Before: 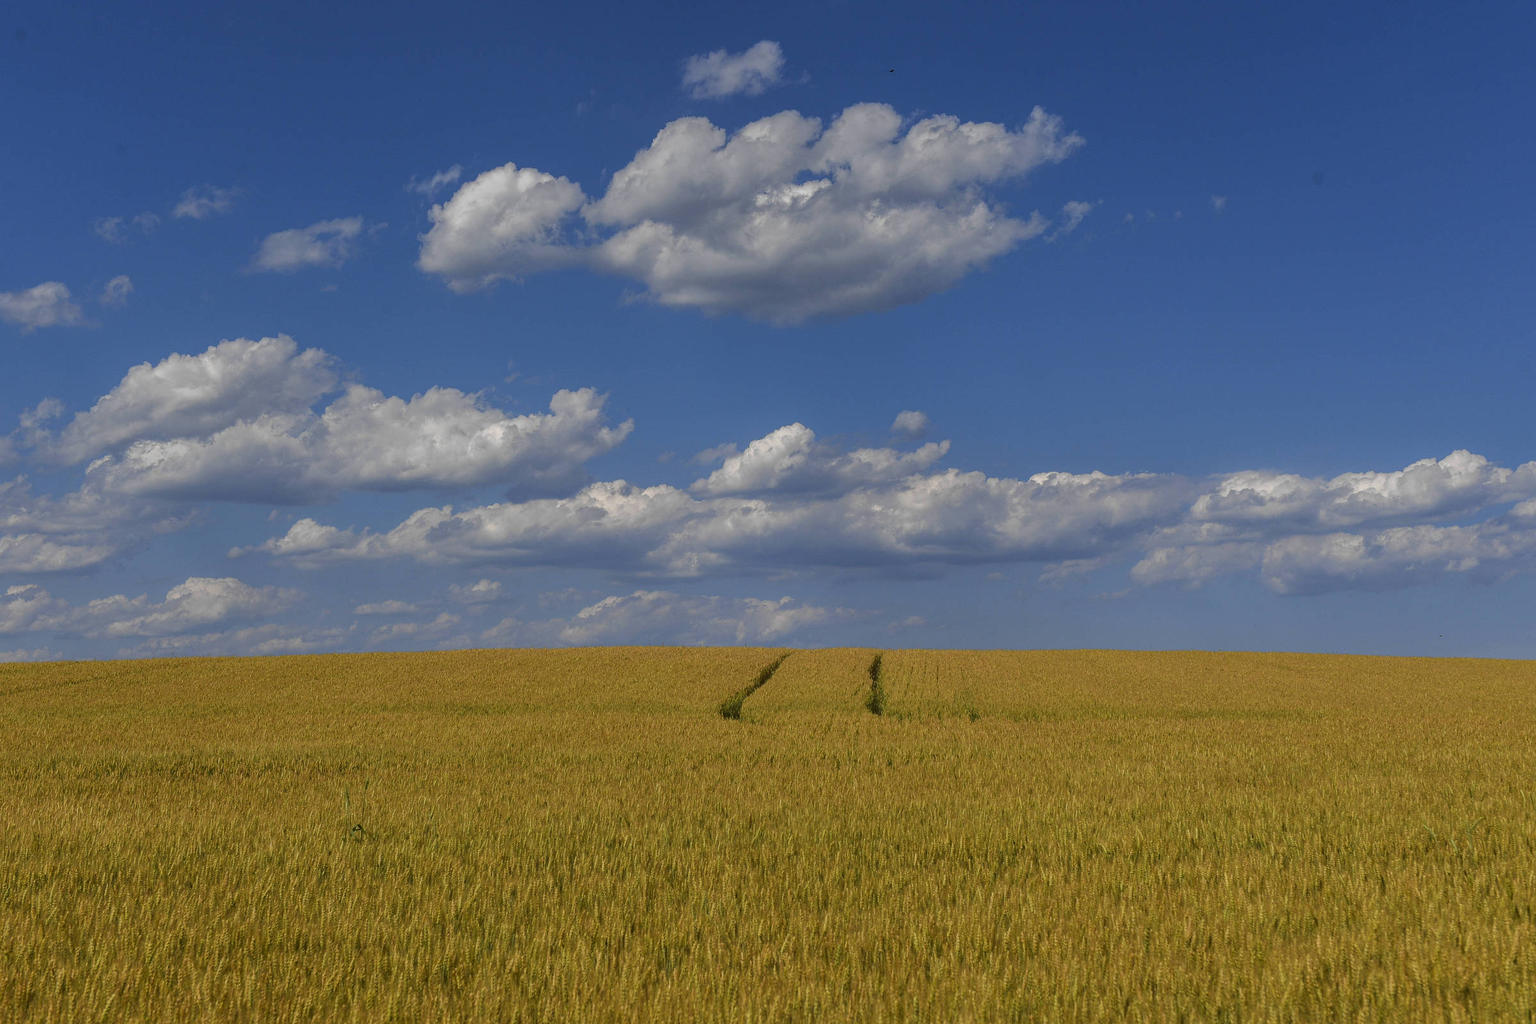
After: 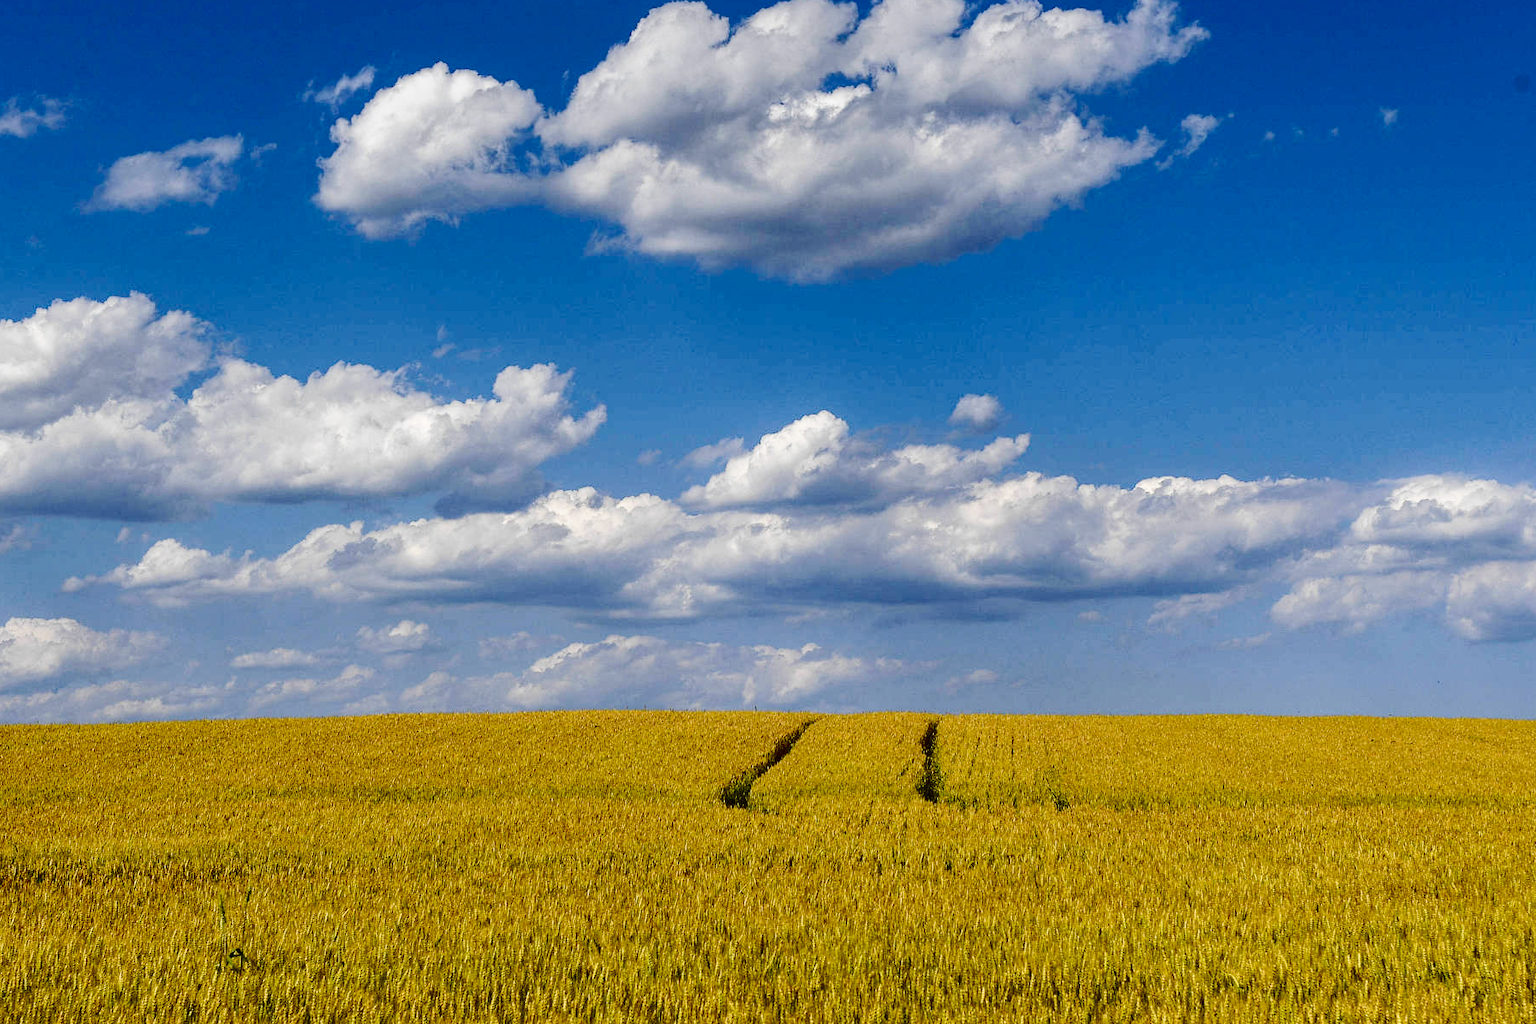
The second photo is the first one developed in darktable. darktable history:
contrast brightness saturation: contrast 0.19, brightness -0.24, saturation 0.11
crop and rotate: left 11.831%, top 11.346%, right 13.429%, bottom 13.899%
exposure: exposure 0.426 EV, compensate highlight preservation false
base curve: curves: ch0 [(0, 0) (0.036, 0.025) (0.121, 0.166) (0.206, 0.329) (0.605, 0.79) (1, 1)], preserve colors none
